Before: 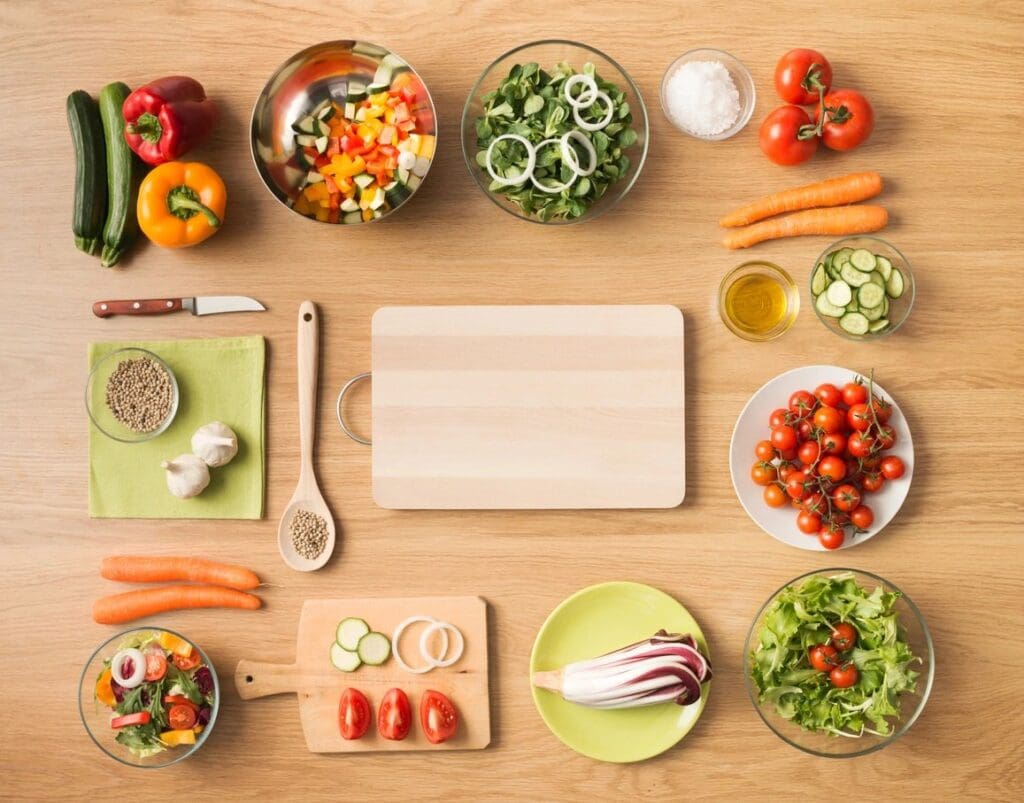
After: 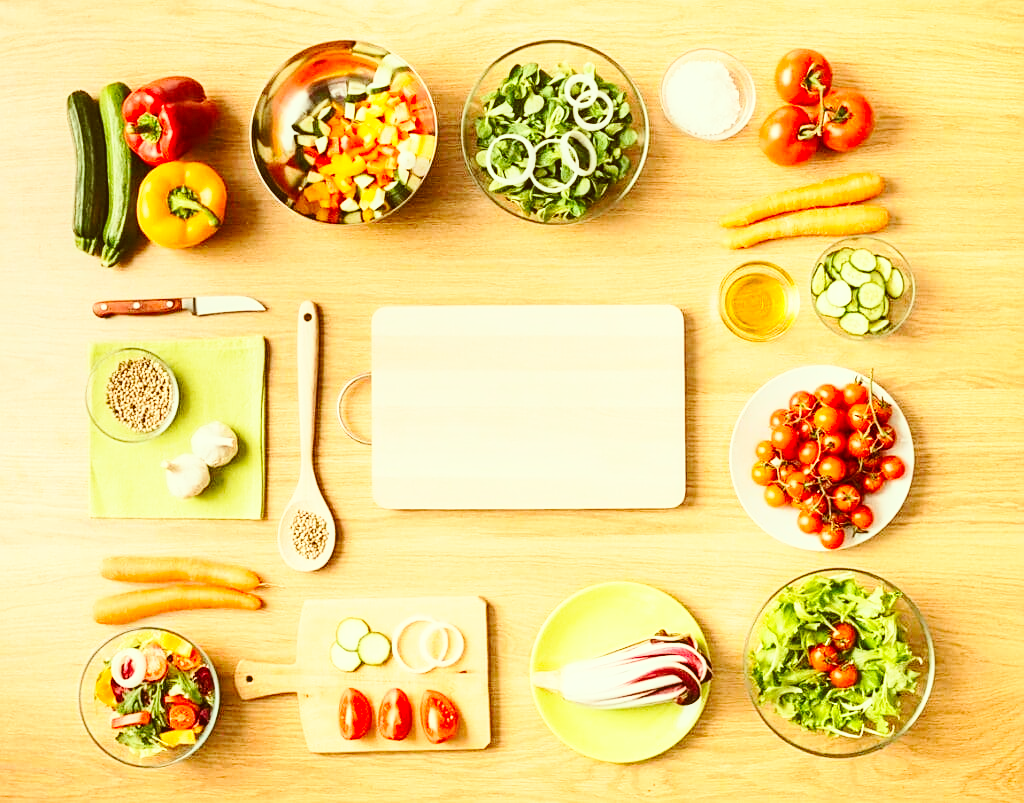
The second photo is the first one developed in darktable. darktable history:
sharpen: on, module defaults
contrast brightness saturation: contrast 0.198, brightness 0.143, saturation 0.142
base curve: curves: ch0 [(0, 0) (0.028, 0.03) (0.121, 0.232) (0.46, 0.748) (0.859, 0.968) (1, 1)], exposure shift 0.568, preserve colors none
local contrast: detail 109%
contrast equalizer: octaves 7, y [[0.6 ×6], [0.55 ×6], [0 ×6], [0 ×6], [0 ×6]], mix 0.169
color correction: highlights a* -5.25, highlights b* 9.8, shadows a* 9.56, shadows b* 24.46
